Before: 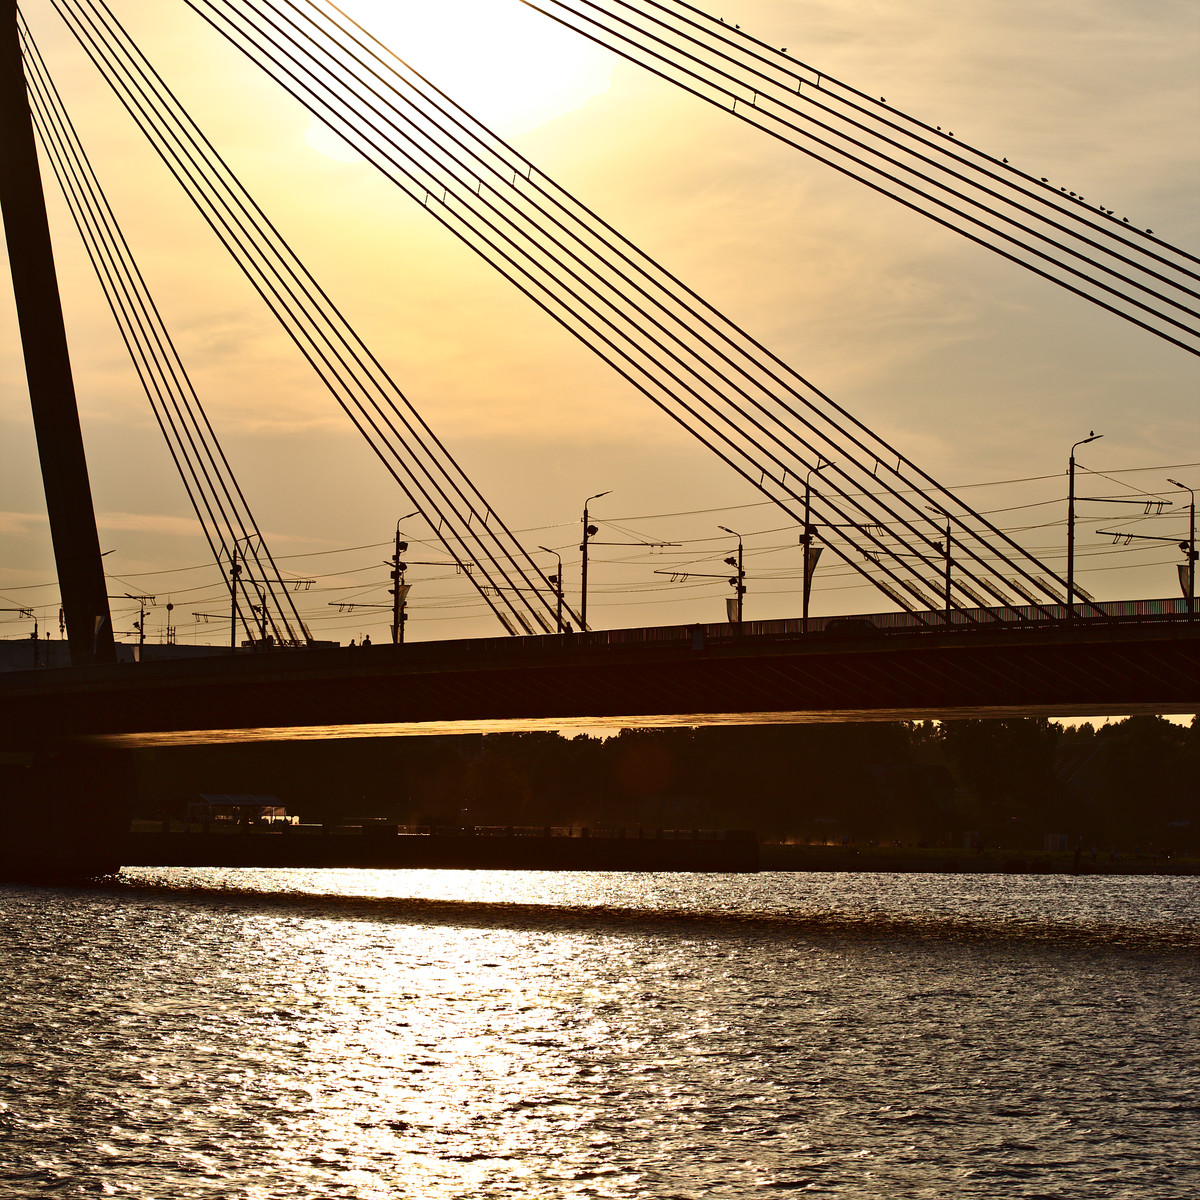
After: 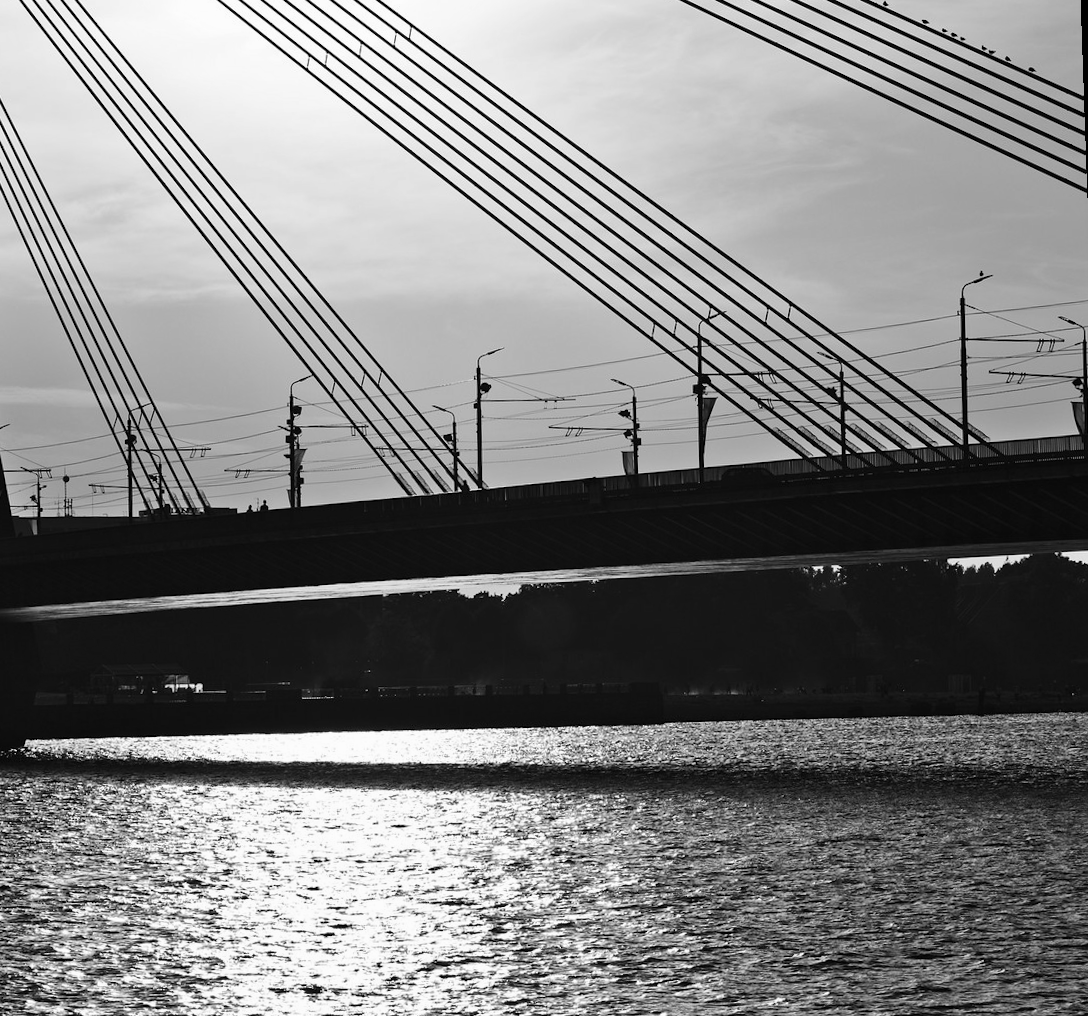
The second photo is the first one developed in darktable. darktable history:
rotate and perspective: rotation -2°, crop left 0.022, crop right 0.978, crop top 0.049, crop bottom 0.951
monochrome: a -6.99, b 35.61, size 1.4
crop and rotate: left 8.262%, top 9.226%
